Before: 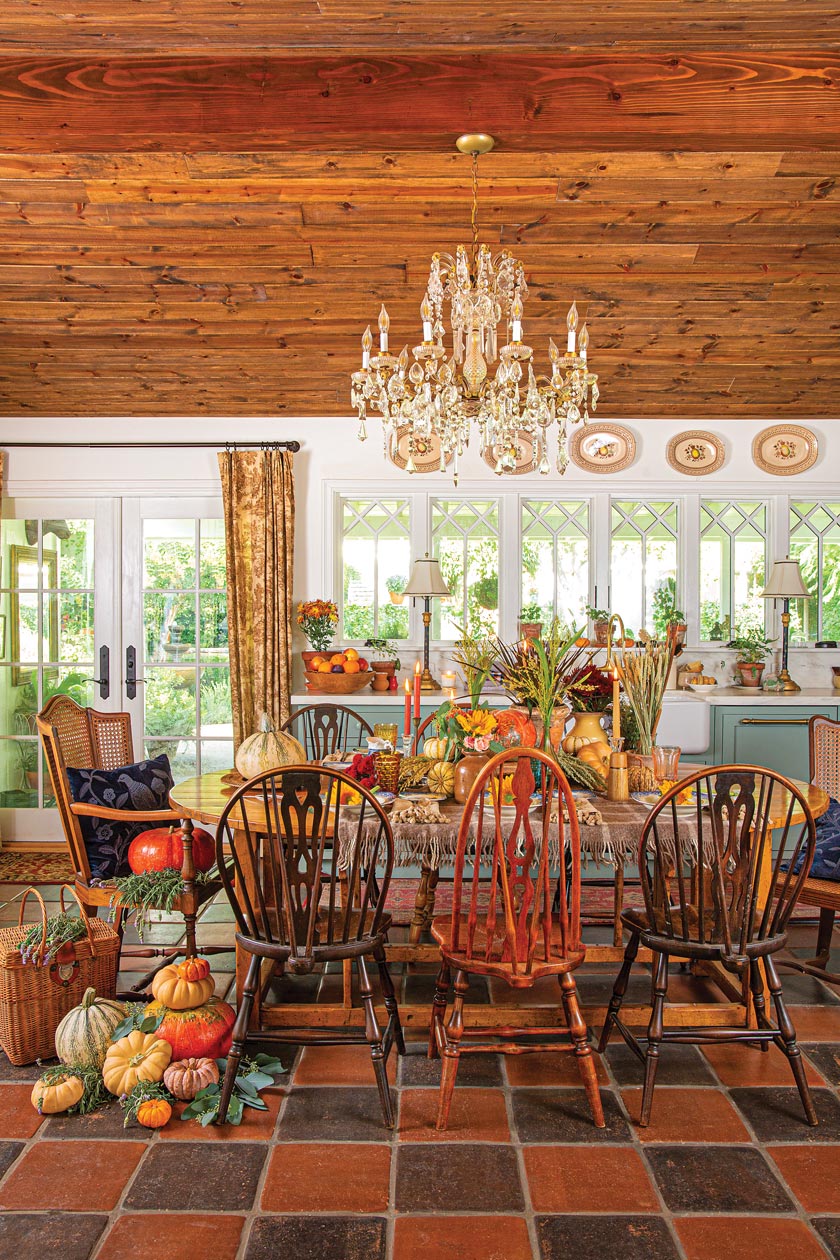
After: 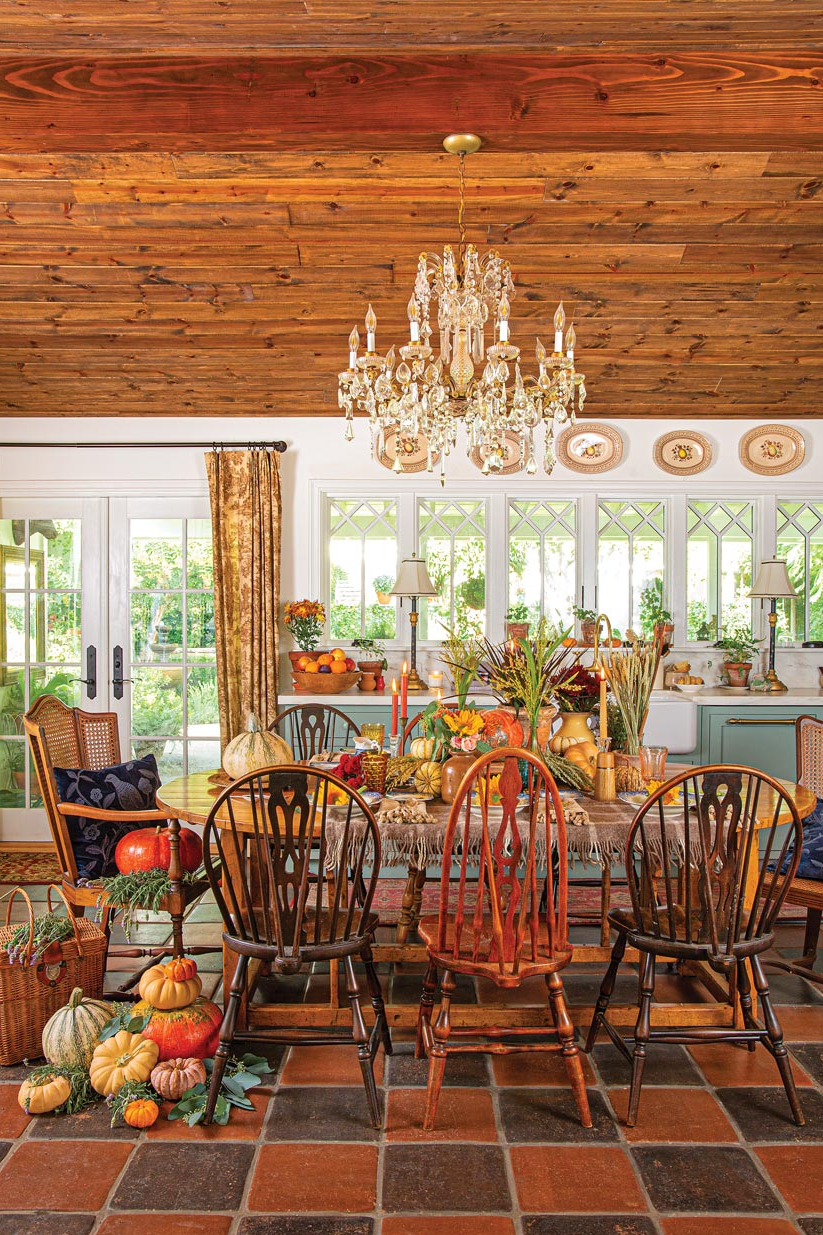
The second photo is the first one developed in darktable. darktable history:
color zones: curves: ch0 [(0, 0.5) (0.143, 0.5) (0.286, 0.5) (0.429, 0.5) (0.571, 0.5) (0.714, 0.476) (0.857, 0.5) (1, 0.5)]; ch2 [(0, 0.5) (0.143, 0.5) (0.286, 0.5) (0.429, 0.5) (0.571, 0.5) (0.714, 0.487) (0.857, 0.5) (1, 0.5)]
crop: left 1.636%, right 0.282%, bottom 1.972%
